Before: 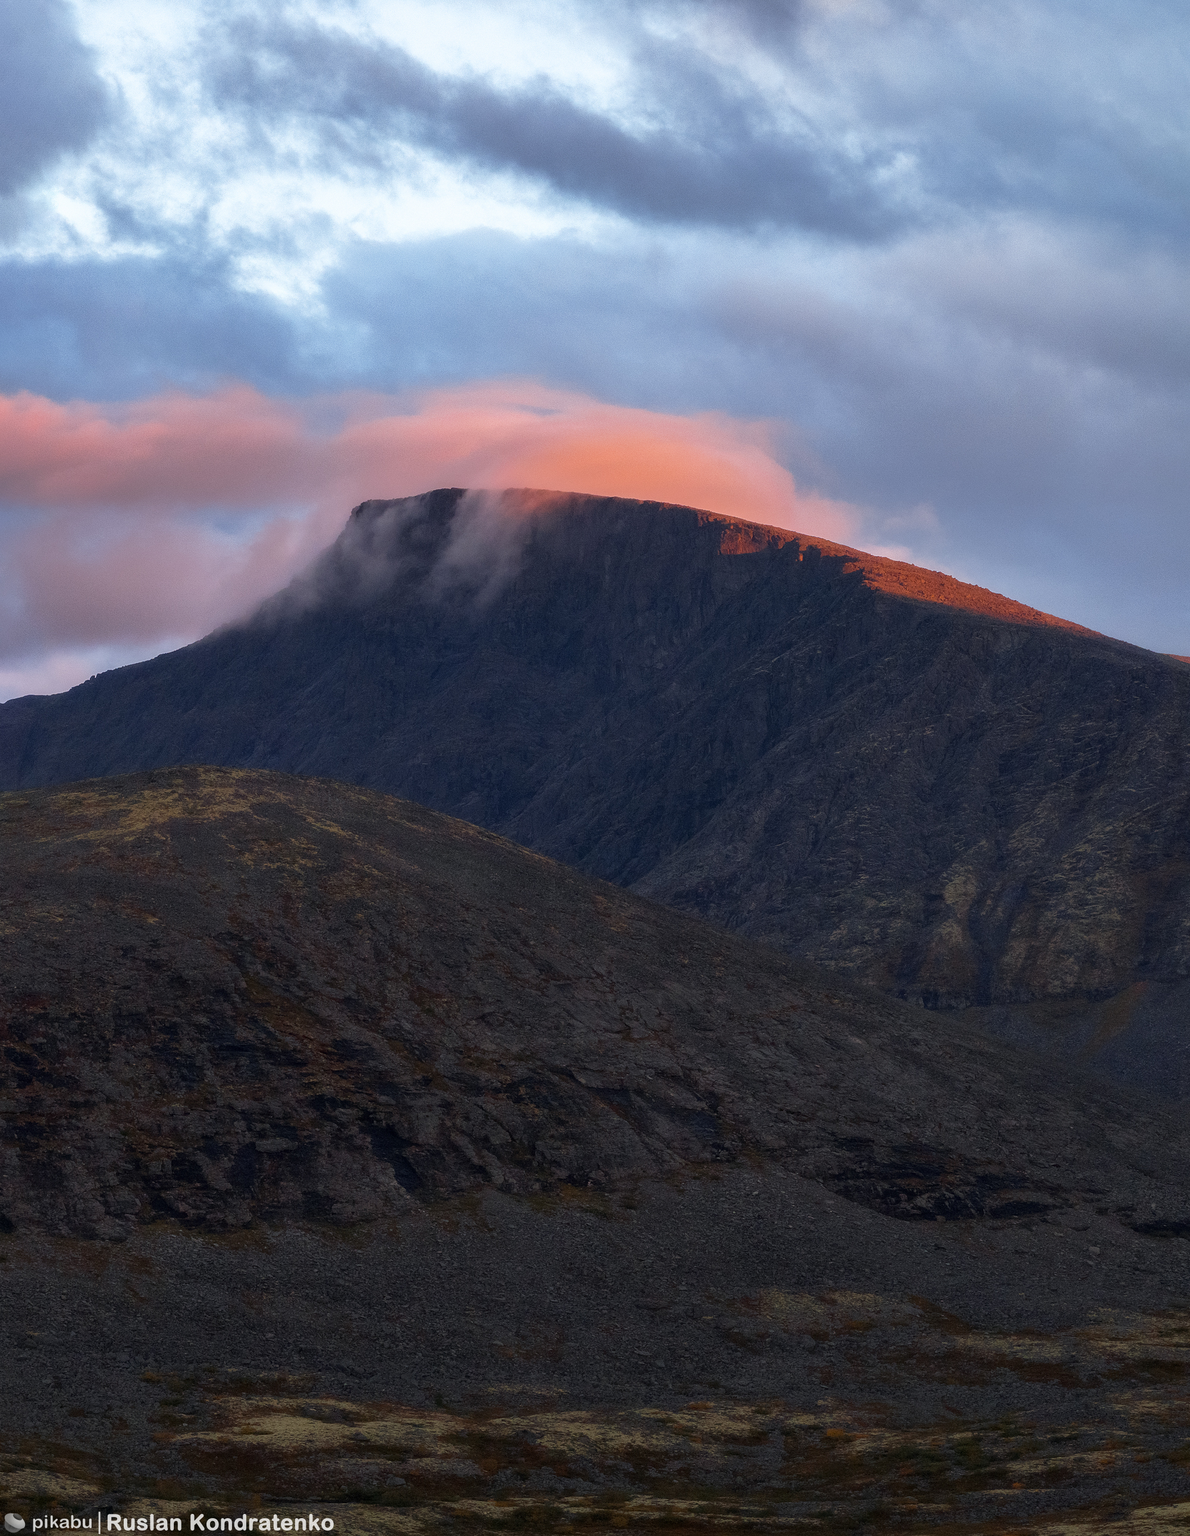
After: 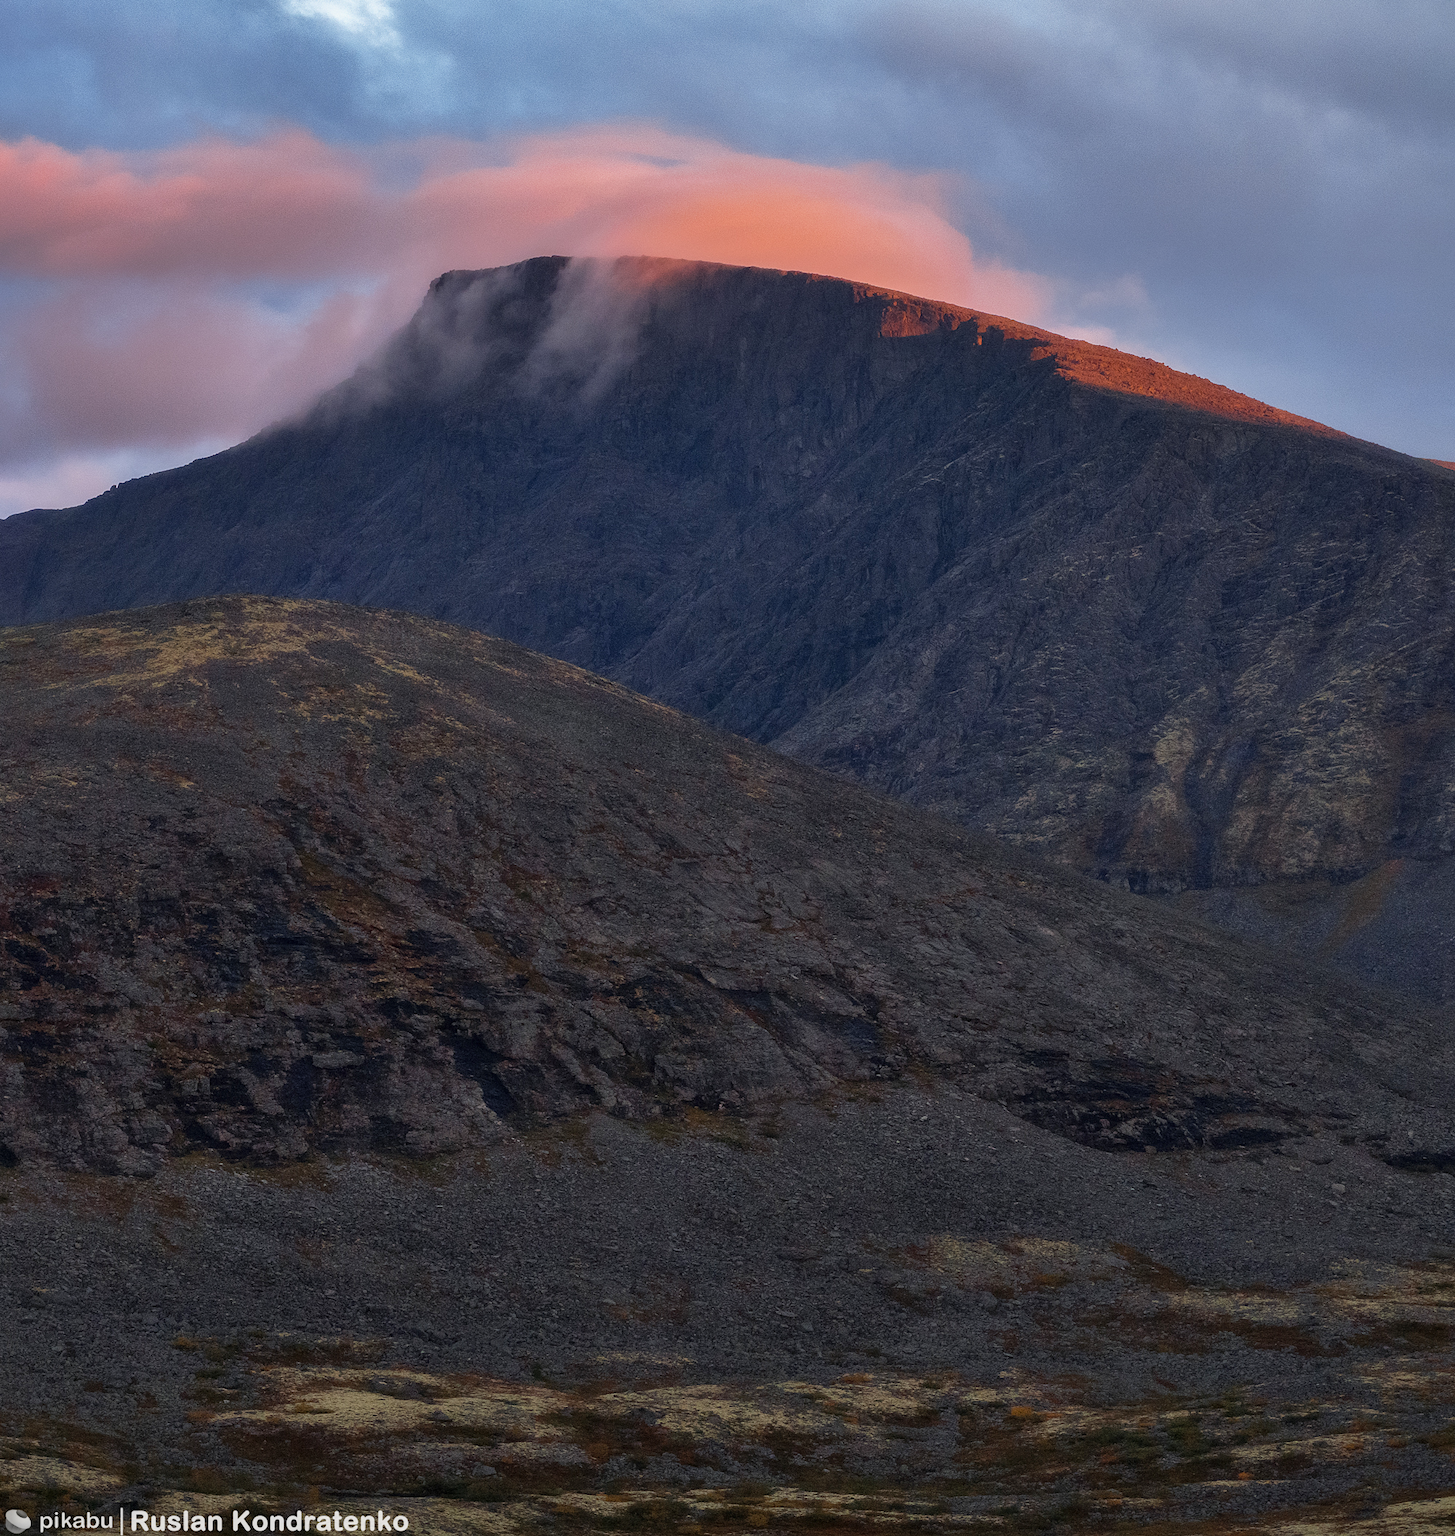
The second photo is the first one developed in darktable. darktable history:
shadows and highlights: shadows 43.58, white point adjustment -1.46, soften with gaussian
crop and rotate: top 18.205%
